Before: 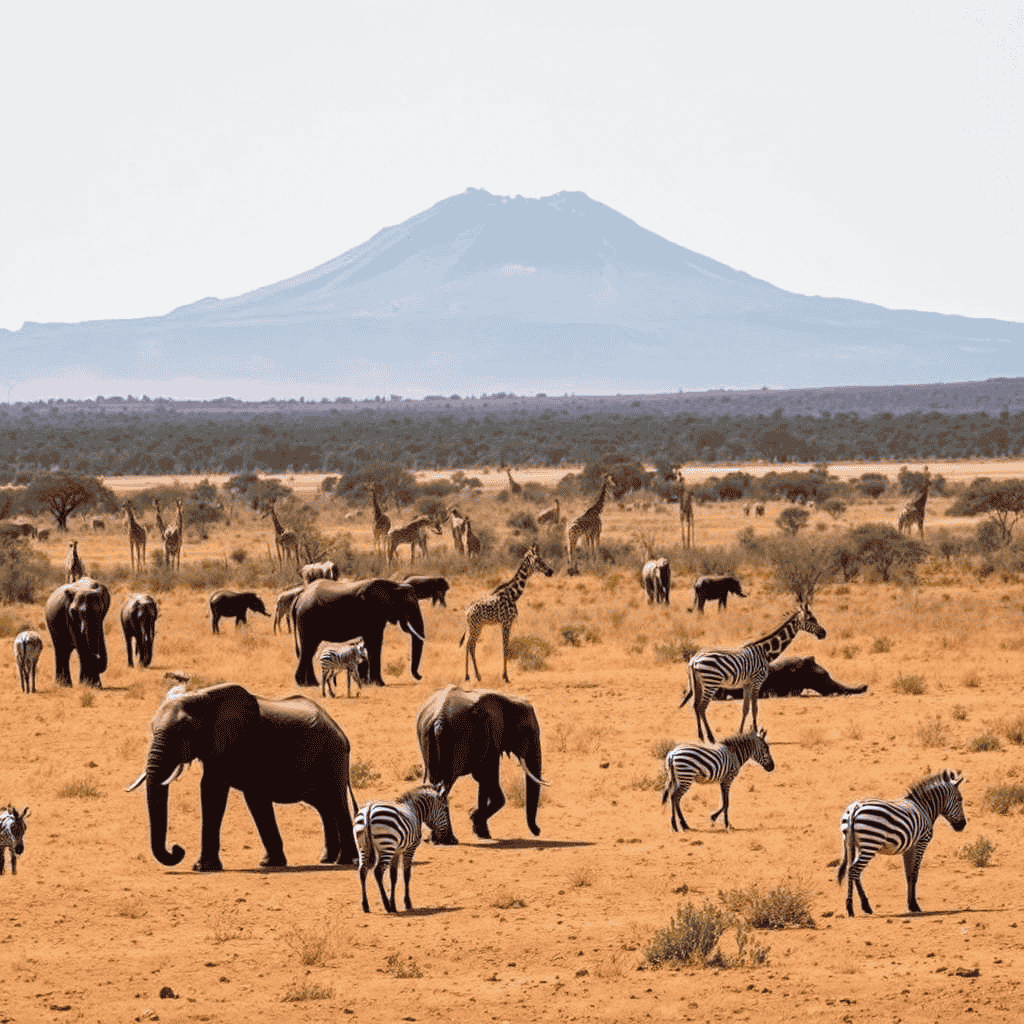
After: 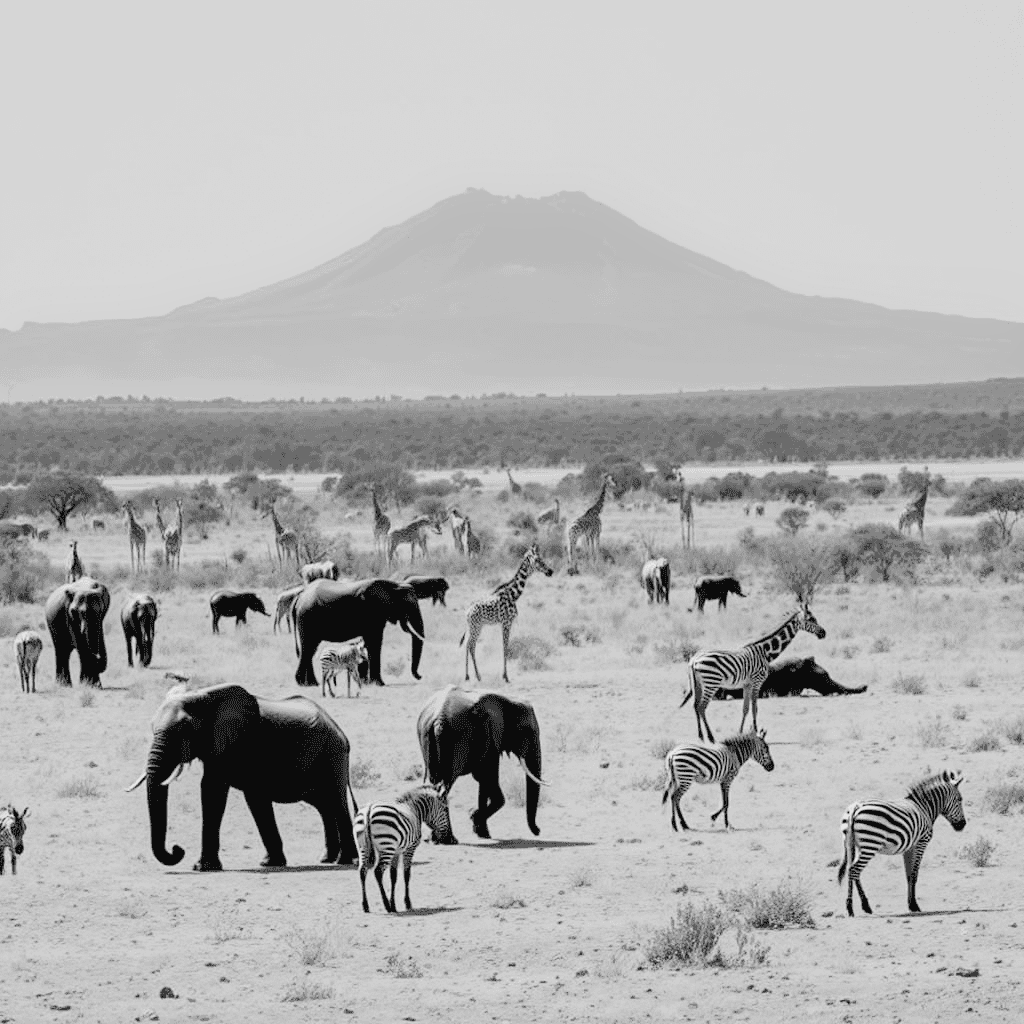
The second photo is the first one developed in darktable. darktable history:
filmic rgb: black relative exposure -7.65 EV, white relative exposure 4.56 EV, hardness 3.61
monochrome: a 26.22, b 42.67, size 0.8
exposure: black level correction 0.001, exposure 1.05 EV, compensate exposure bias true, compensate highlight preservation false
